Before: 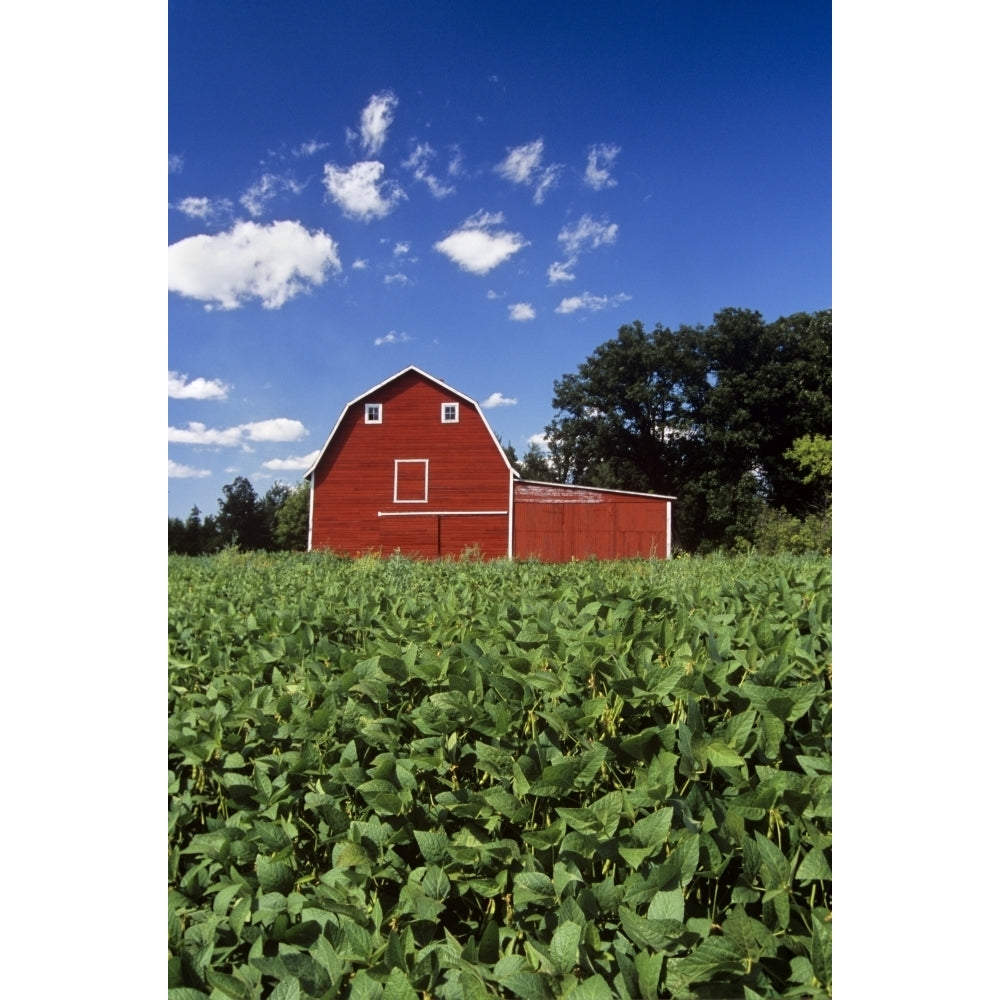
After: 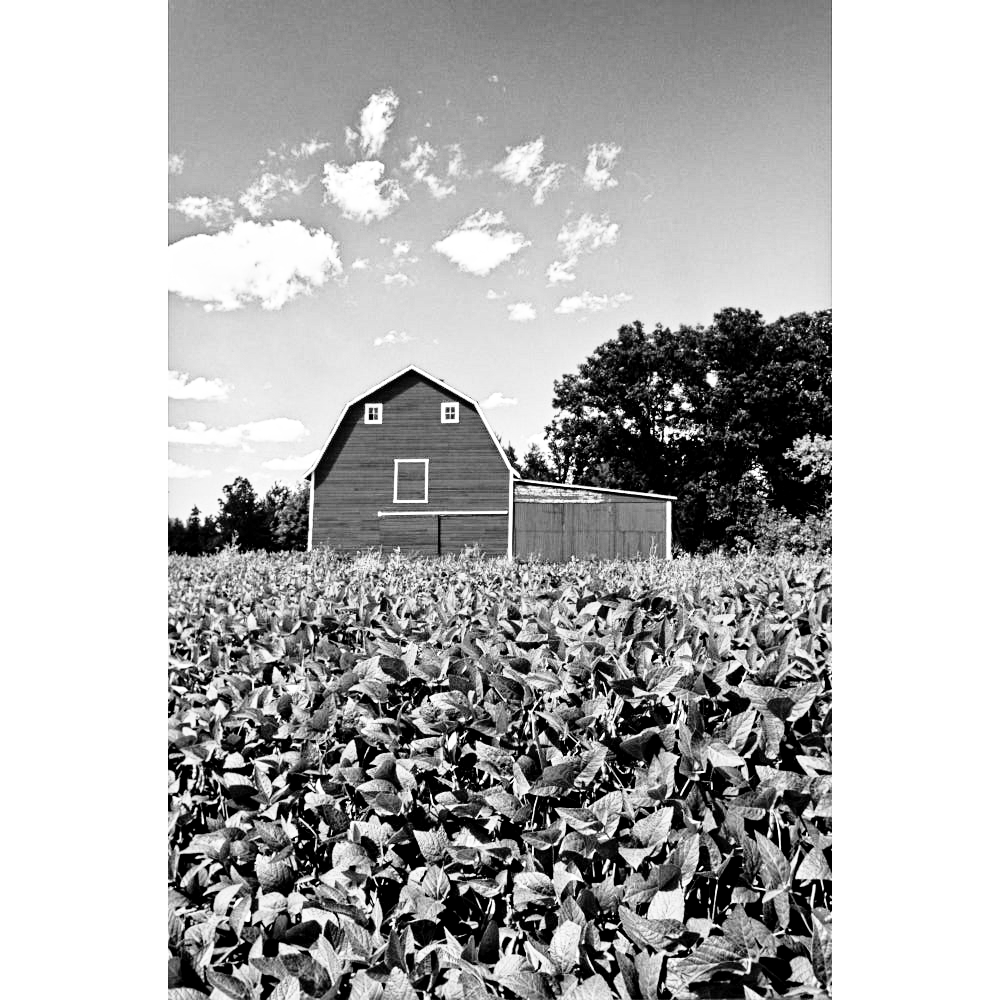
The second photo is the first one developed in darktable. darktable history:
base curve: curves: ch0 [(0, 0) (0.012, 0.01) (0.073, 0.168) (0.31, 0.711) (0.645, 0.957) (1, 1)]
contrast equalizer: octaves 7, y [[0.5, 0.542, 0.583, 0.625, 0.667, 0.708], [0.5 ×6], [0.5 ×6], [0 ×6], [0 ×6]]
color calibration: output gray [0.23, 0.37, 0.4, 0], illuminant same as pipeline (D50), adaptation none (bypass), x 0.333, y 0.333, temperature 5007.85 K
